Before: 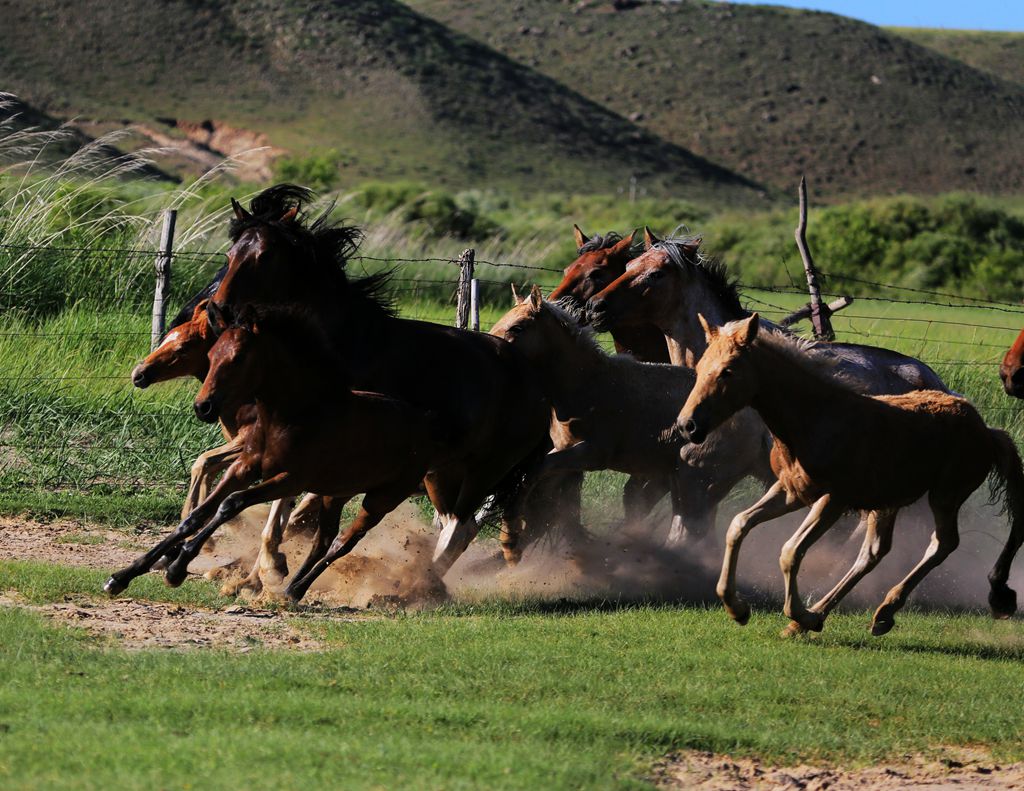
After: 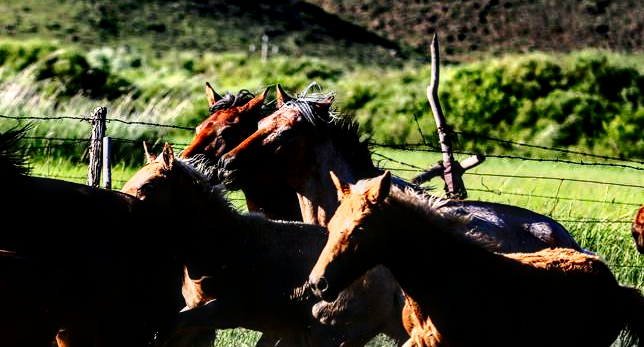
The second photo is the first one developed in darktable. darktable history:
contrast brightness saturation: contrast 0.098, brightness 0.027, saturation 0.093
base curve: curves: ch0 [(0, 0) (0.028, 0.03) (0.121, 0.232) (0.46, 0.748) (0.859, 0.968) (1, 1)], preserve colors none
tone curve: curves: ch0 [(0, 0) (0.042, 0.01) (0.223, 0.123) (0.59, 0.574) (0.802, 0.868) (1, 1)], color space Lab, independent channels, preserve colors none
crop: left 35.993%, top 18.061%, right 0.601%, bottom 38.015%
haze removal: on, module defaults
local contrast: detail 150%
